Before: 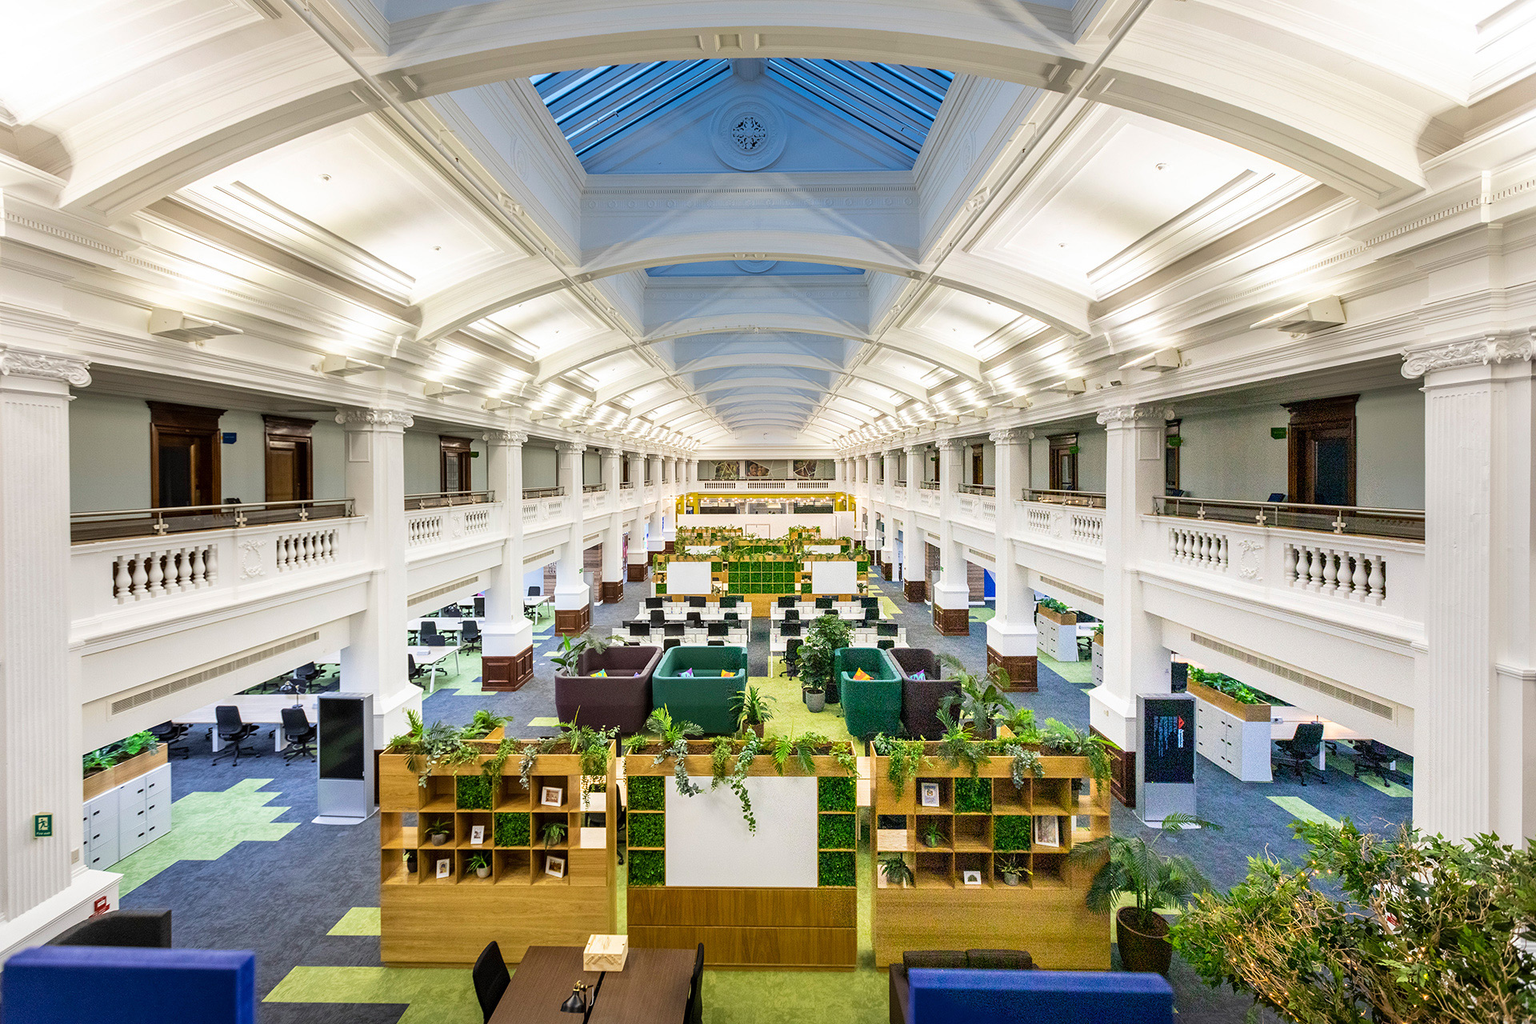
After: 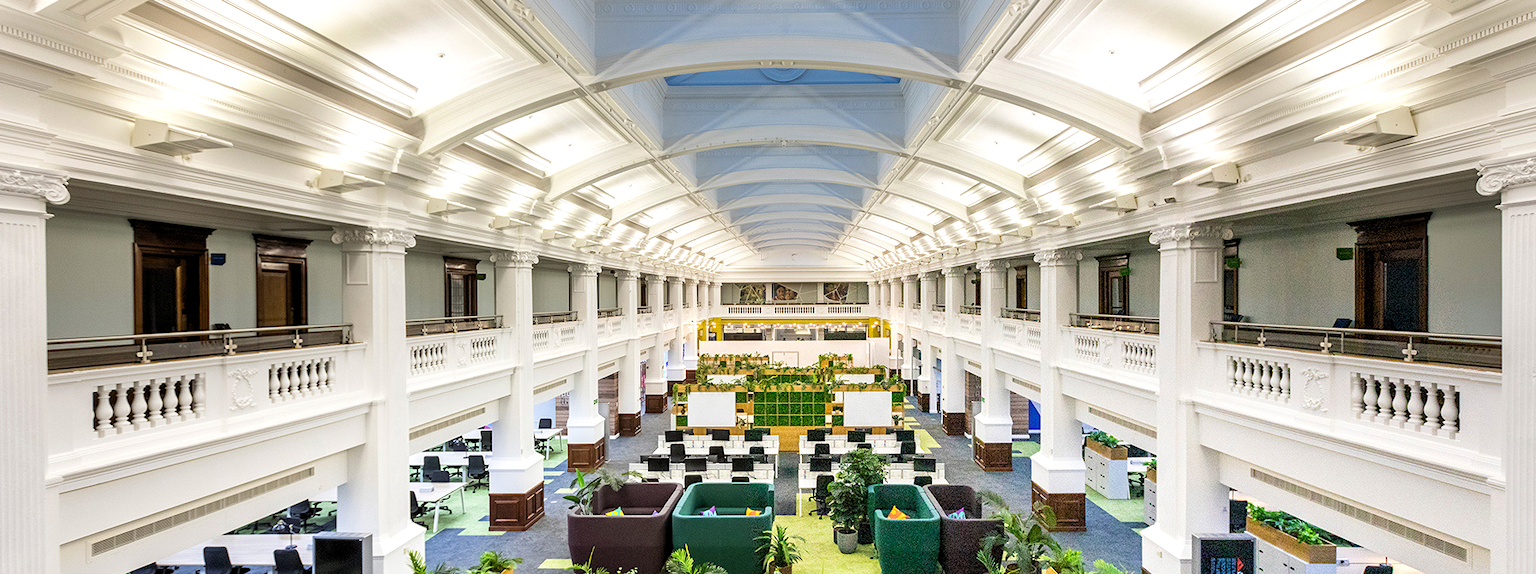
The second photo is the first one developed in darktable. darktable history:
levels: levels [0.031, 0.5, 0.969]
crop: left 1.744%, top 19.225%, right 5.069%, bottom 28.357%
